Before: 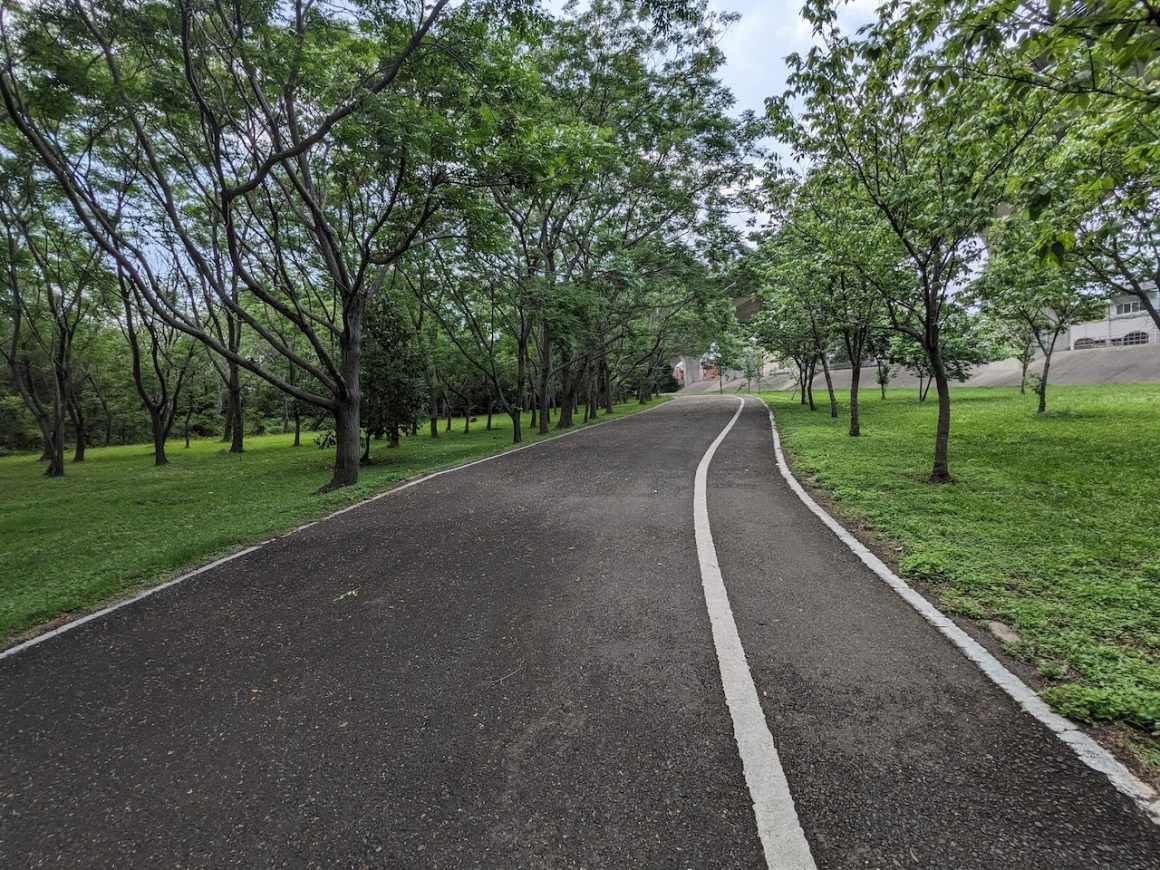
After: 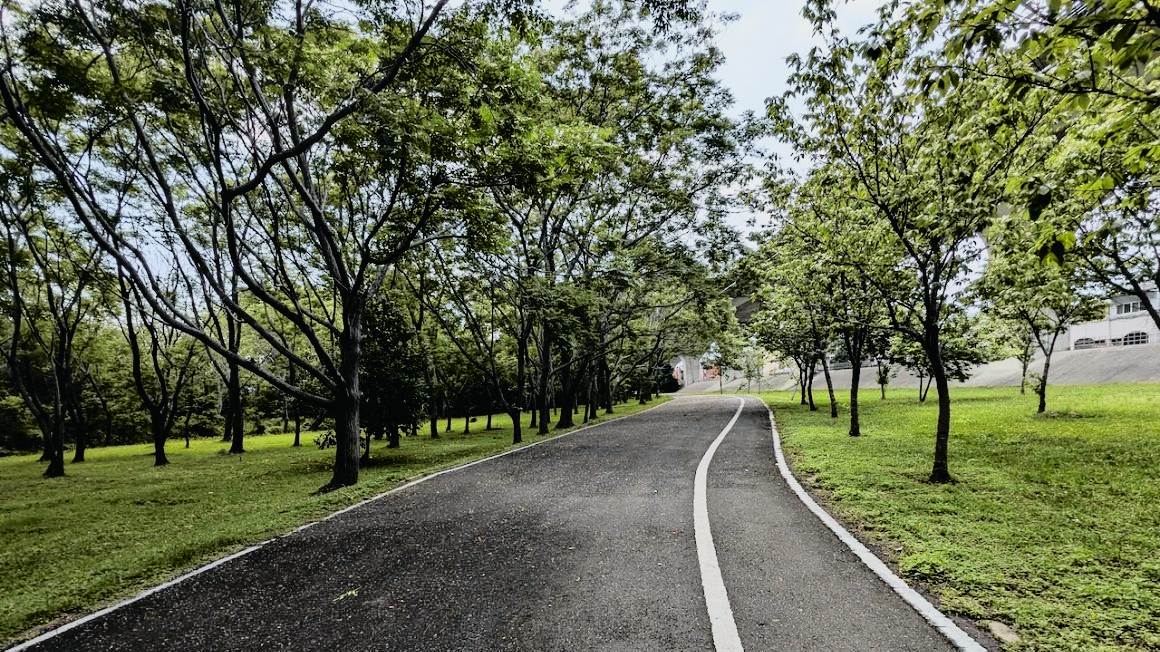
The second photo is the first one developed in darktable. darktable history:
crop: bottom 24.988%
filmic rgb: black relative exposure -5 EV, white relative exposure 3.2 EV, hardness 3.42, contrast 1.2, highlights saturation mix -30%
tone curve: curves: ch0 [(0, 0.013) (0.129, 0.1) (0.291, 0.375) (0.46, 0.576) (0.667, 0.78) (0.851, 0.903) (0.997, 0.951)]; ch1 [(0, 0) (0.353, 0.344) (0.45, 0.46) (0.498, 0.495) (0.528, 0.531) (0.563, 0.566) (0.592, 0.609) (0.657, 0.672) (1, 1)]; ch2 [(0, 0) (0.333, 0.346) (0.375, 0.375) (0.427, 0.44) (0.5, 0.501) (0.505, 0.505) (0.544, 0.573) (0.576, 0.615) (0.612, 0.644) (0.66, 0.715) (1, 1)], color space Lab, independent channels, preserve colors none
